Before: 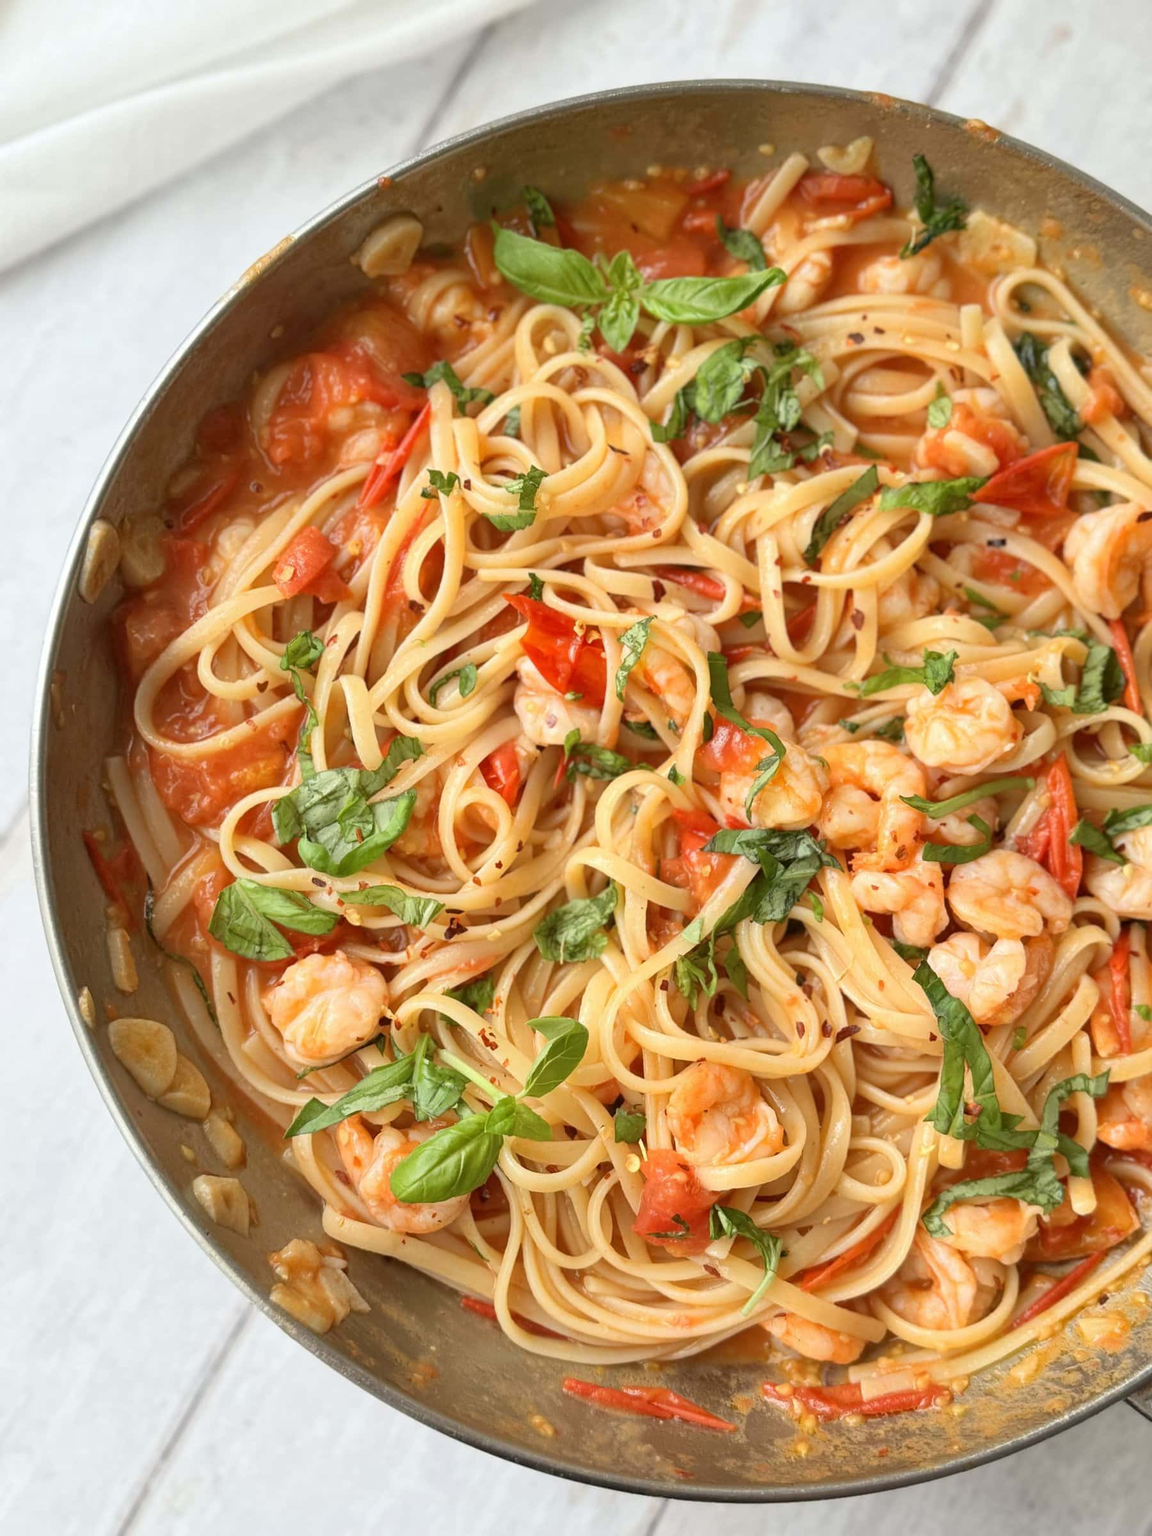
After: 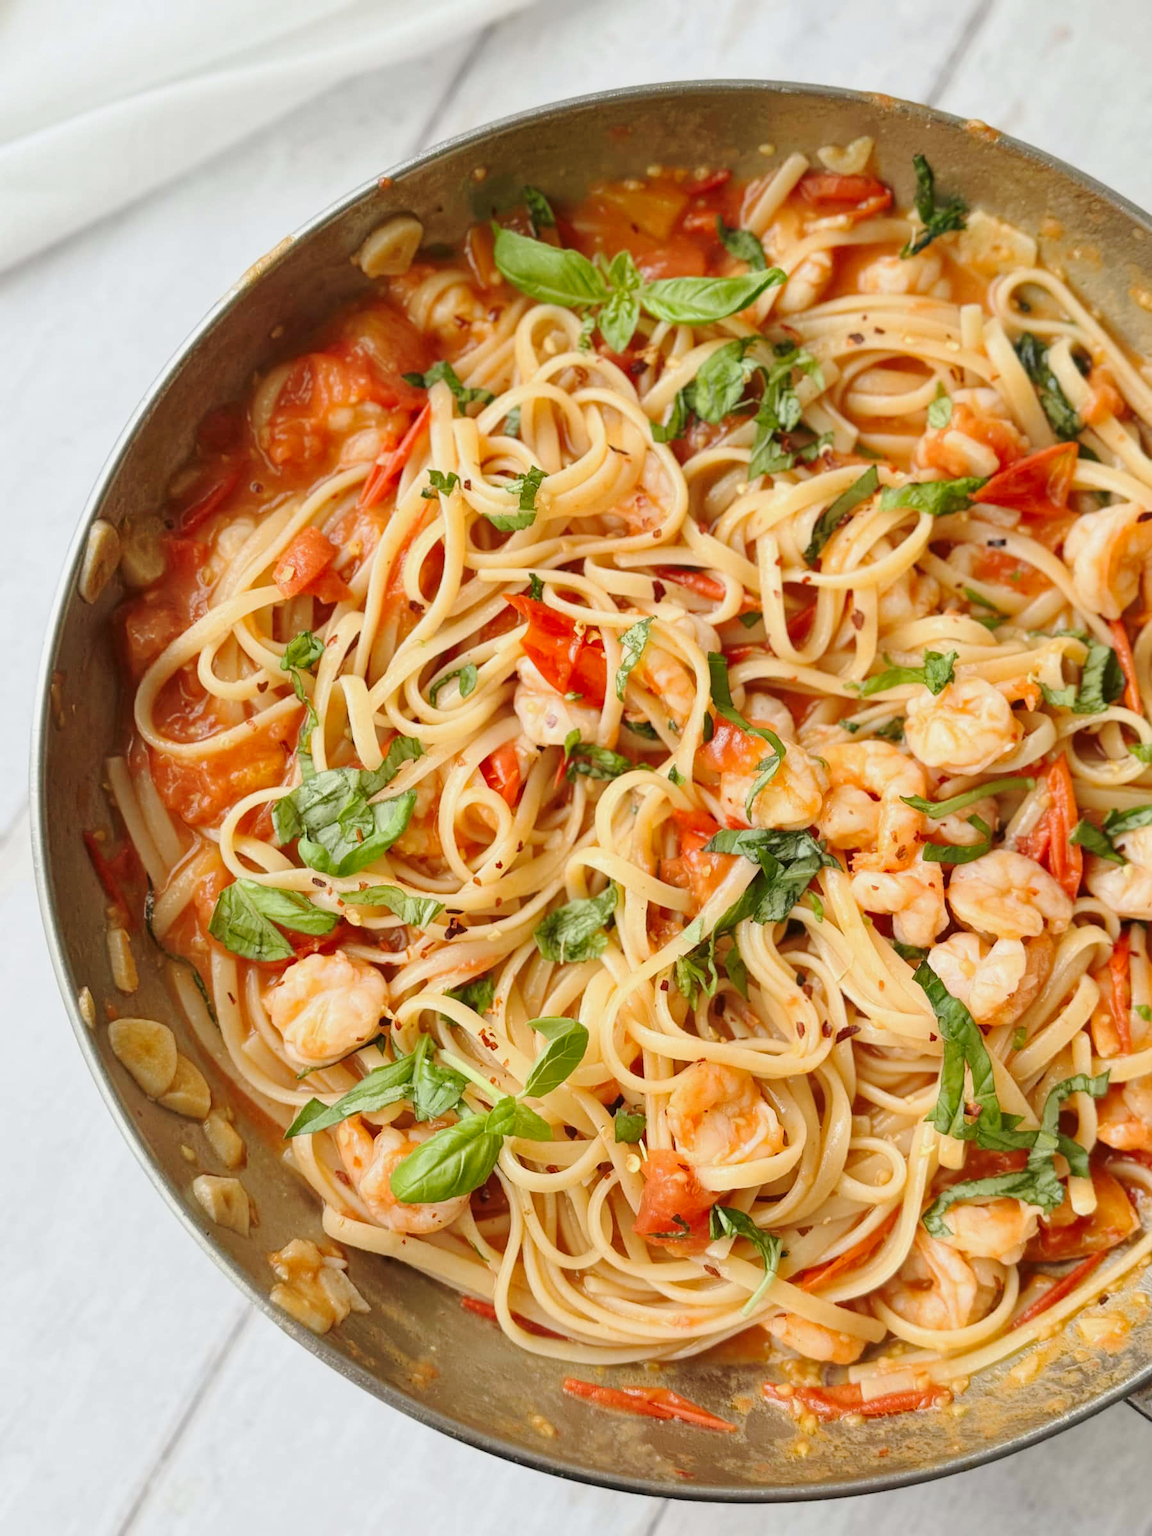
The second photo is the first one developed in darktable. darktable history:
tone curve: curves: ch0 [(0, 0) (0.23, 0.205) (0.486, 0.52) (0.822, 0.825) (0.994, 0.955)]; ch1 [(0, 0) (0.226, 0.261) (0.379, 0.442) (0.469, 0.472) (0.495, 0.495) (0.514, 0.504) (0.561, 0.568) (0.59, 0.612) (1, 1)]; ch2 [(0, 0) (0.269, 0.299) (0.459, 0.441) (0.498, 0.499) (0.523, 0.52) (0.586, 0.569) (0.635, 0.617) (0.659, 0.681) (0.718, 0.764) (1, 1)], preserve colors none
